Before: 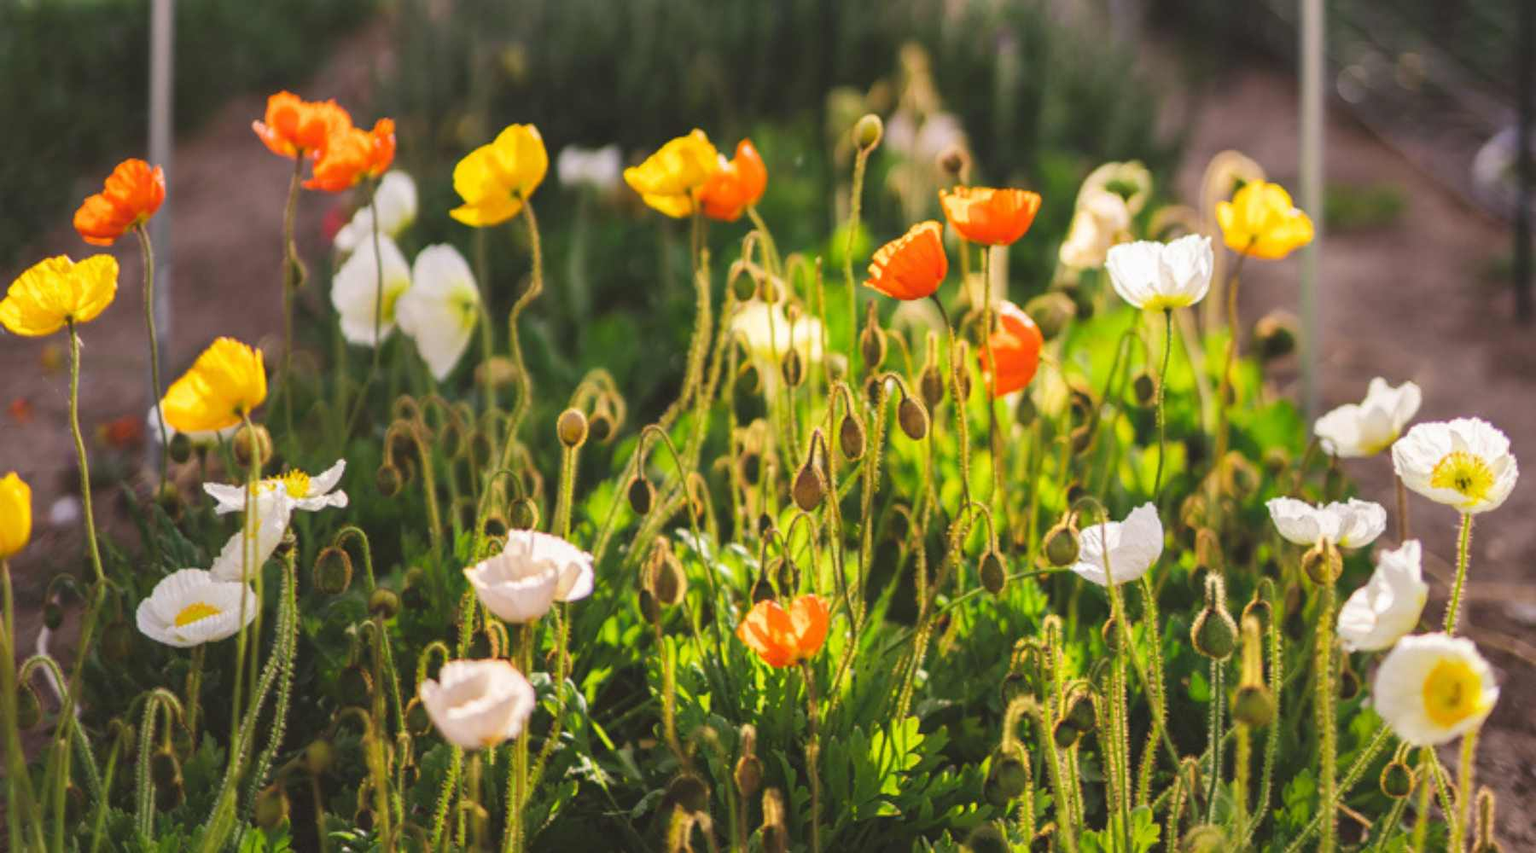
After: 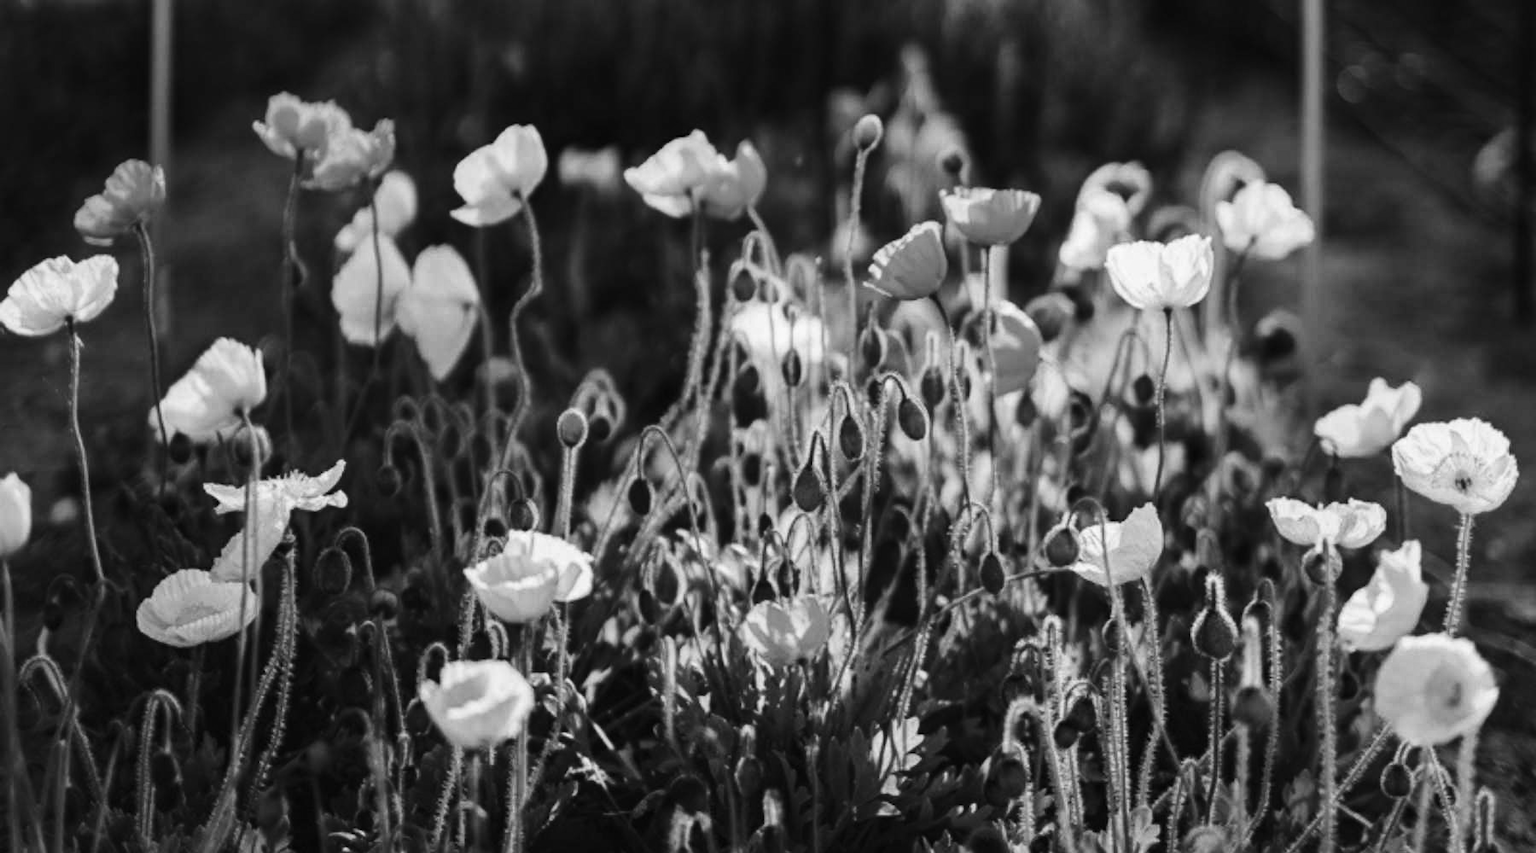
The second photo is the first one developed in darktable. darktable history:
contrast brightness saturation: contrast 0.19, brightness -0.24, saturation 0.11
monochrome: a 30.25, b 92.03
haze removal: compatibility mode true, adaptive false
